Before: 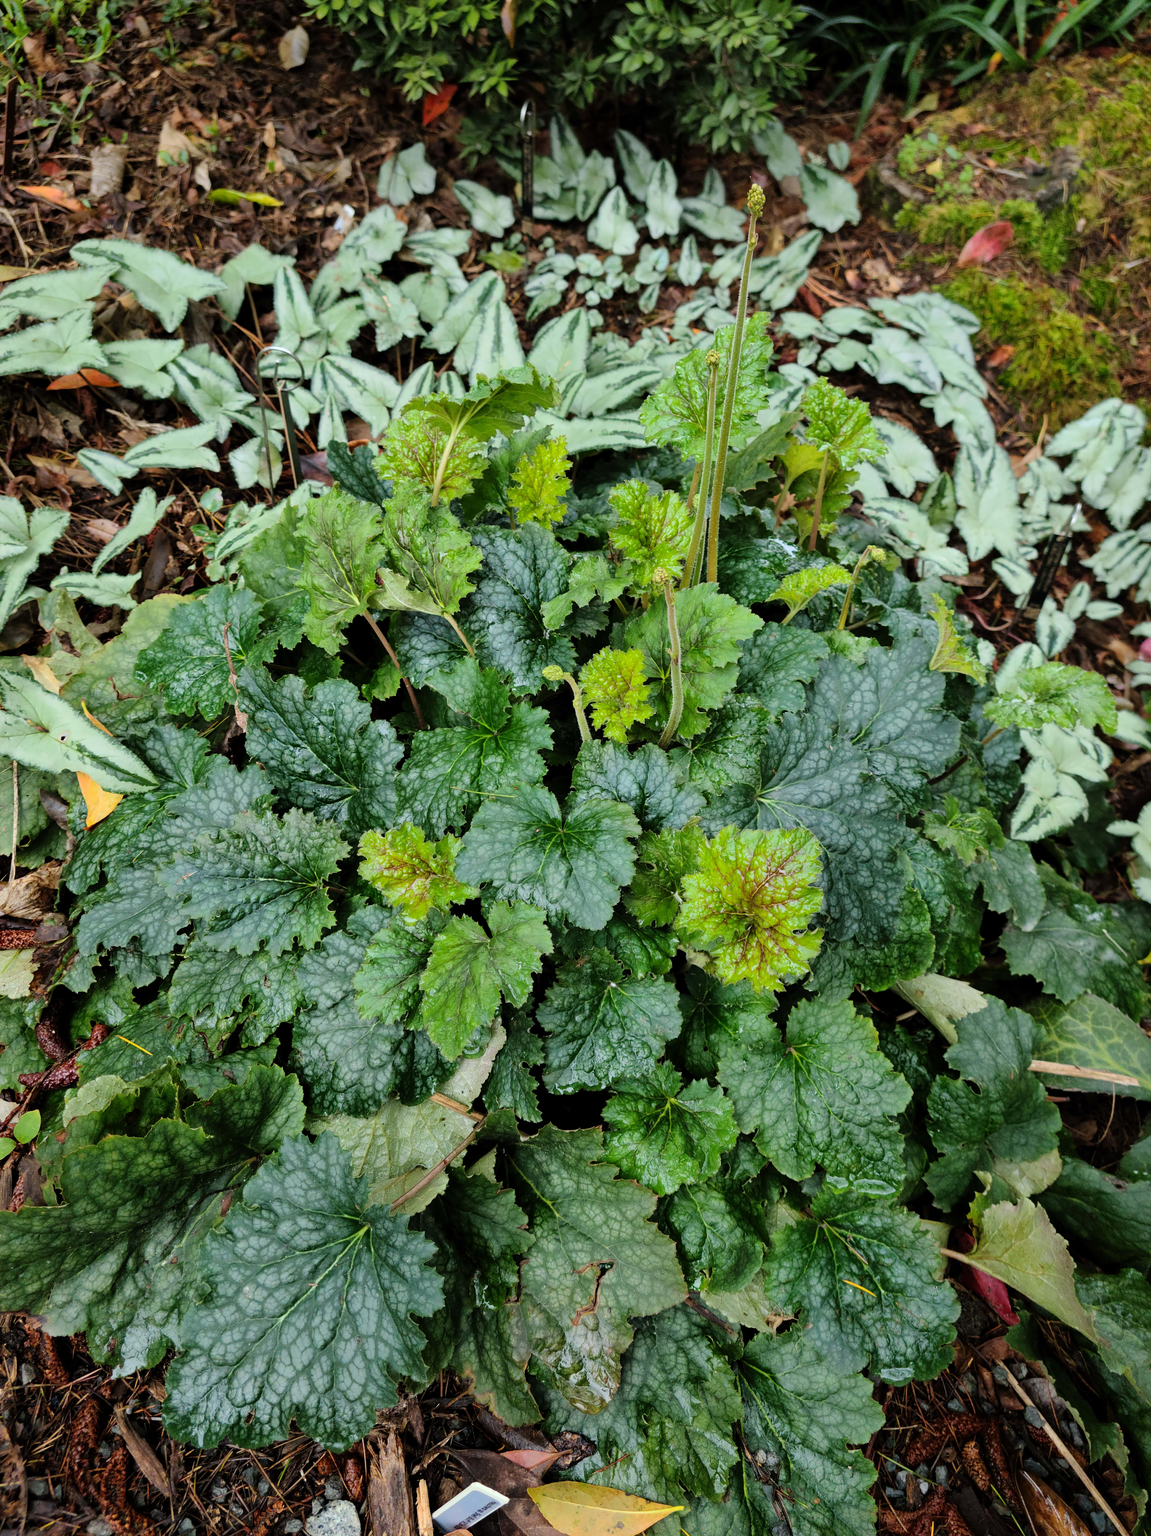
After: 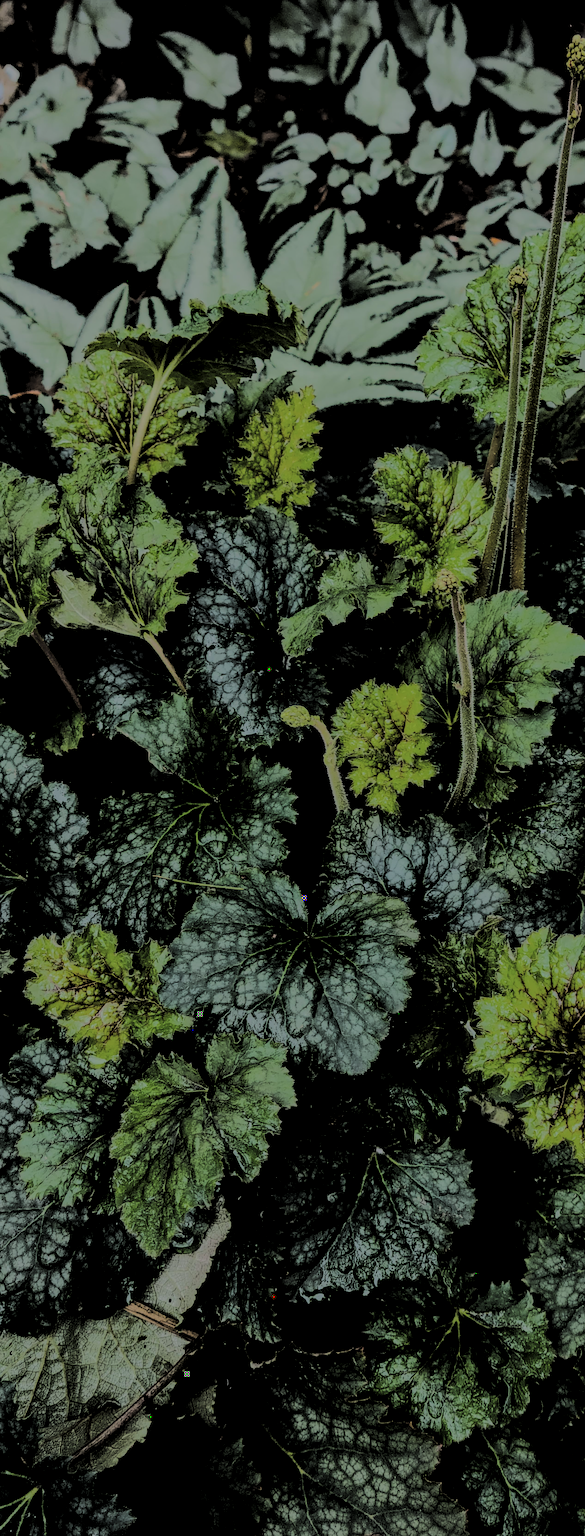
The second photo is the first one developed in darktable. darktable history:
base curve: curves: ch0 [(0, 0.003) (0.001, 0.002) (0.006, 0.004) (0.02, 0.022) (0.048, 0.086) (0.094, 0.234) (0.162, 0.431) (0.258, 0.629) (0.385, 0.8) (0.548, 0.918) (0.751, 0.988) (1, 1)]
sharpen: on, module defaults
exposure: black level correction 0, exposure 0.948 EV, compensate highlight preservation false
crop and rotate: left 29.617%, top 10.348%, right 33.868%, bottom 17.845%
local contrast: on, module defaults
contrast brightness saturation: contrast -0.082, brightness -0.032, saturation -0.115
levels: levels [0.721, 0.937, 0.997]
